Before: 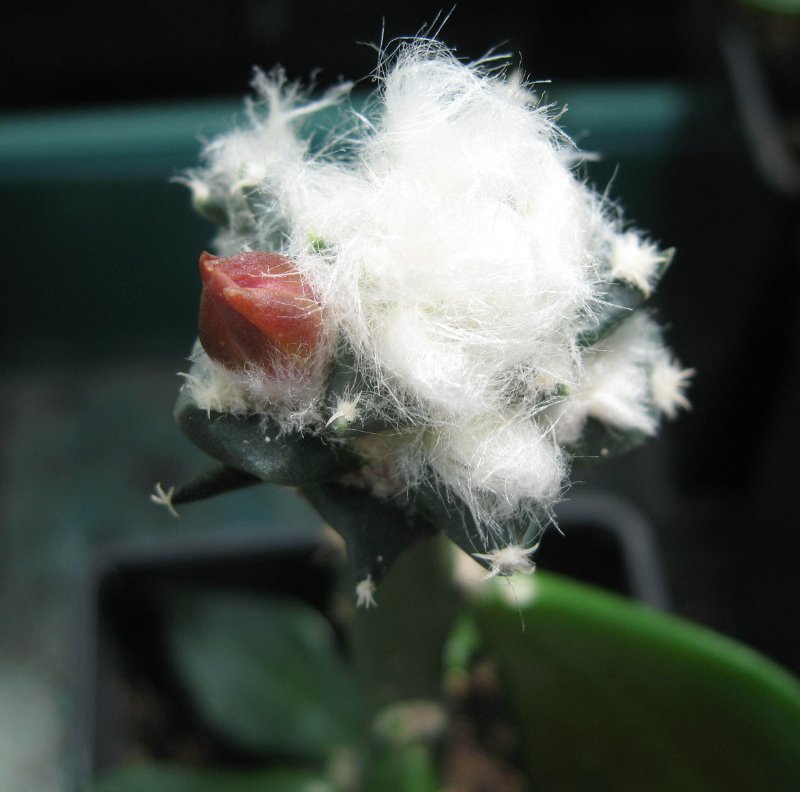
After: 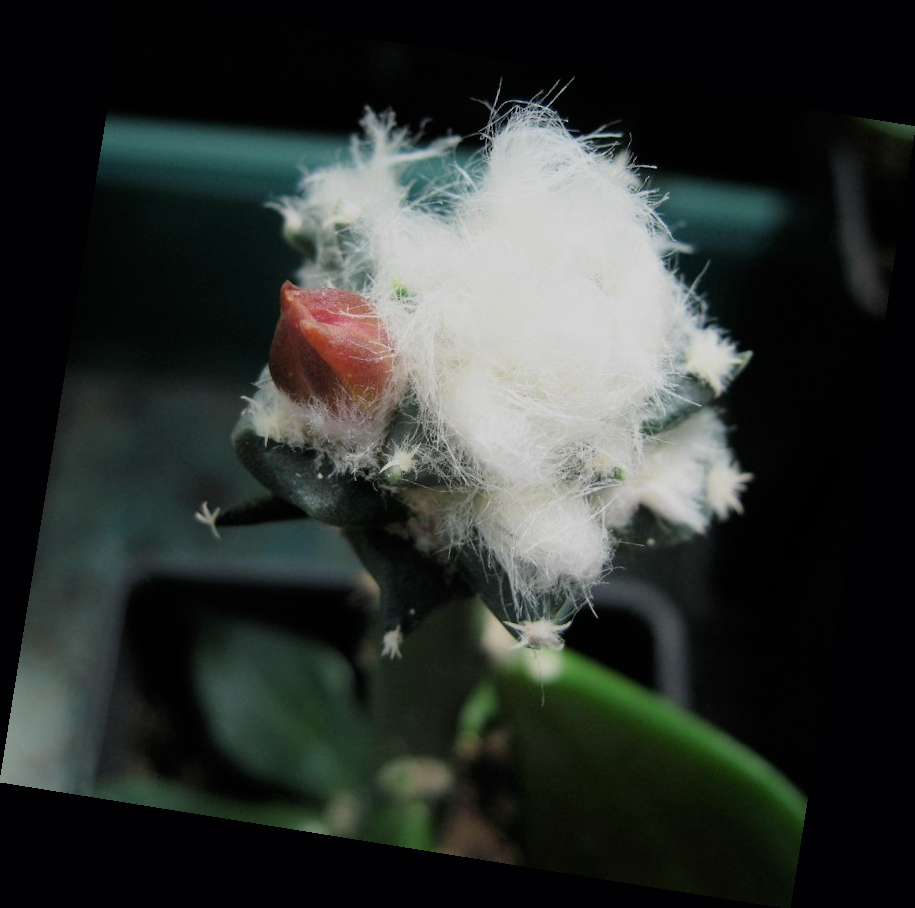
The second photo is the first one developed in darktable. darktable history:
filmic rgb: black relative exposure -7.65 EV, white relative exposure 4.56 EV, hardness 3.61, color science v6 (2022)
rotate and perspective: rotation 9.12°, automatic cropping off
